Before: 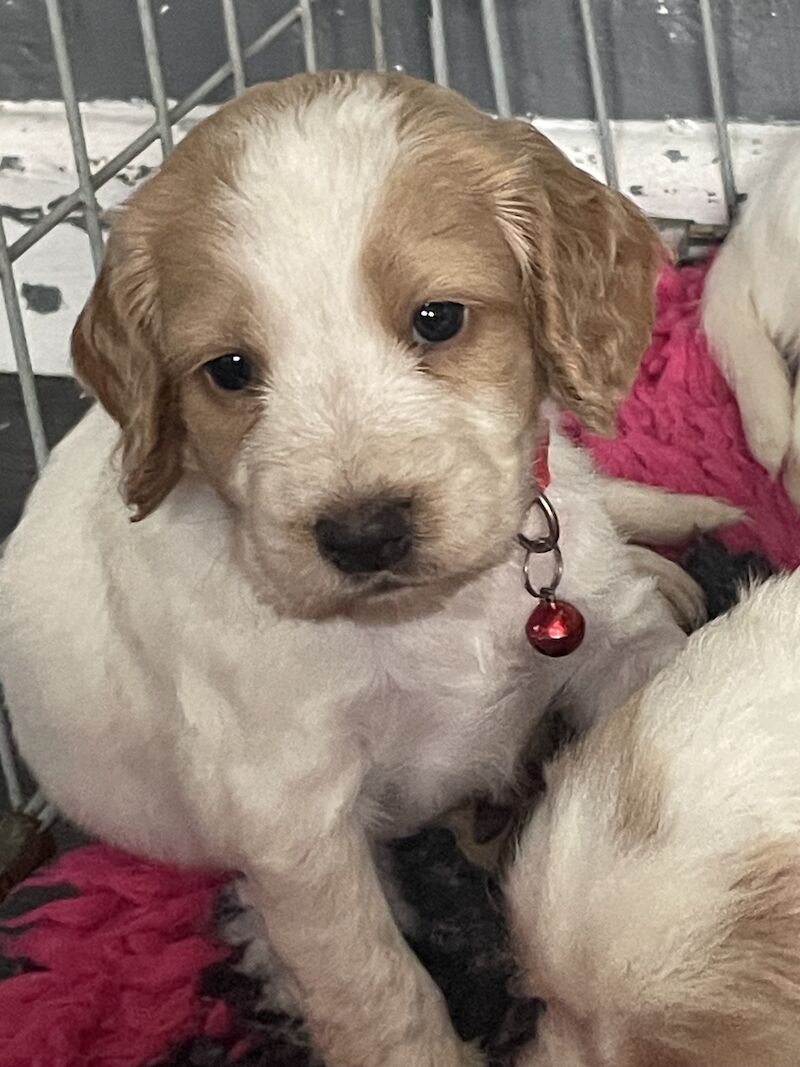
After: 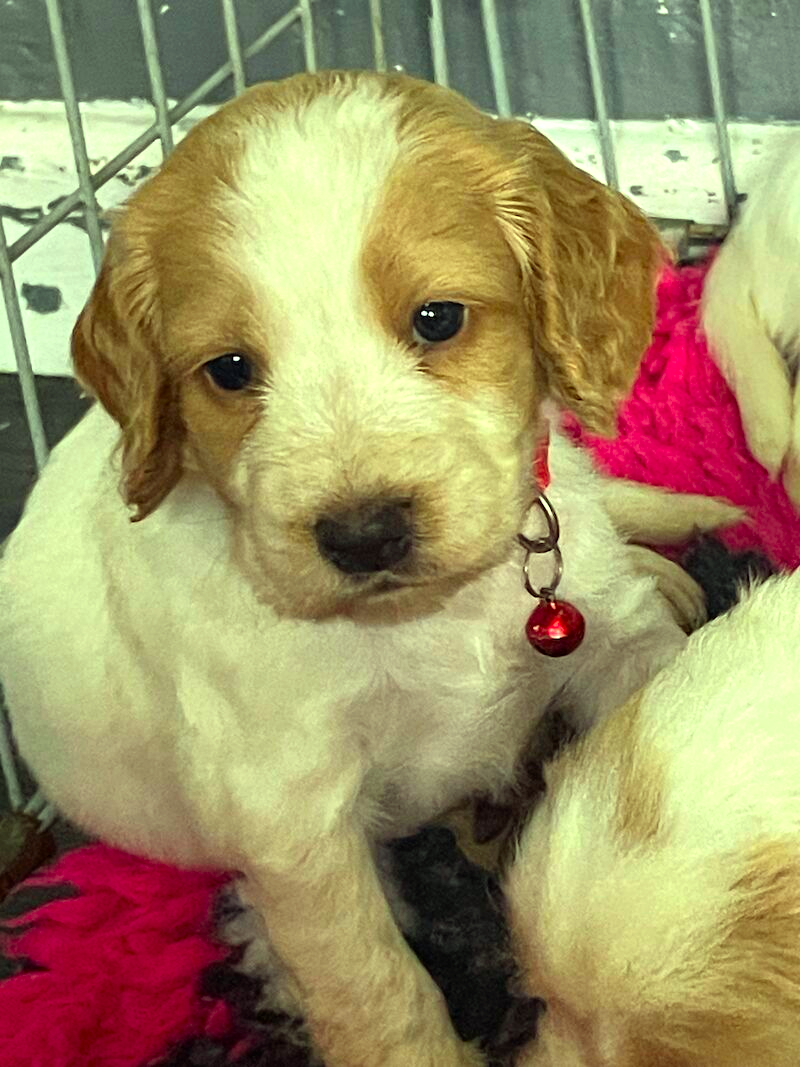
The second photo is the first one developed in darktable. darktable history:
tone equalizer: -8 EV -0.429 EV, -7 EV -0.415 EV, -6 EV -0.354 EV, -5 EV -0.21 EV, -3 EV 0.244 EV, -2 EV 0.309 EV, -1 EV 0.389 EV, +0 EV 0.418 EV
color correction: highlights a* -10.93, highlights b* 9.91, saturation 1.72
